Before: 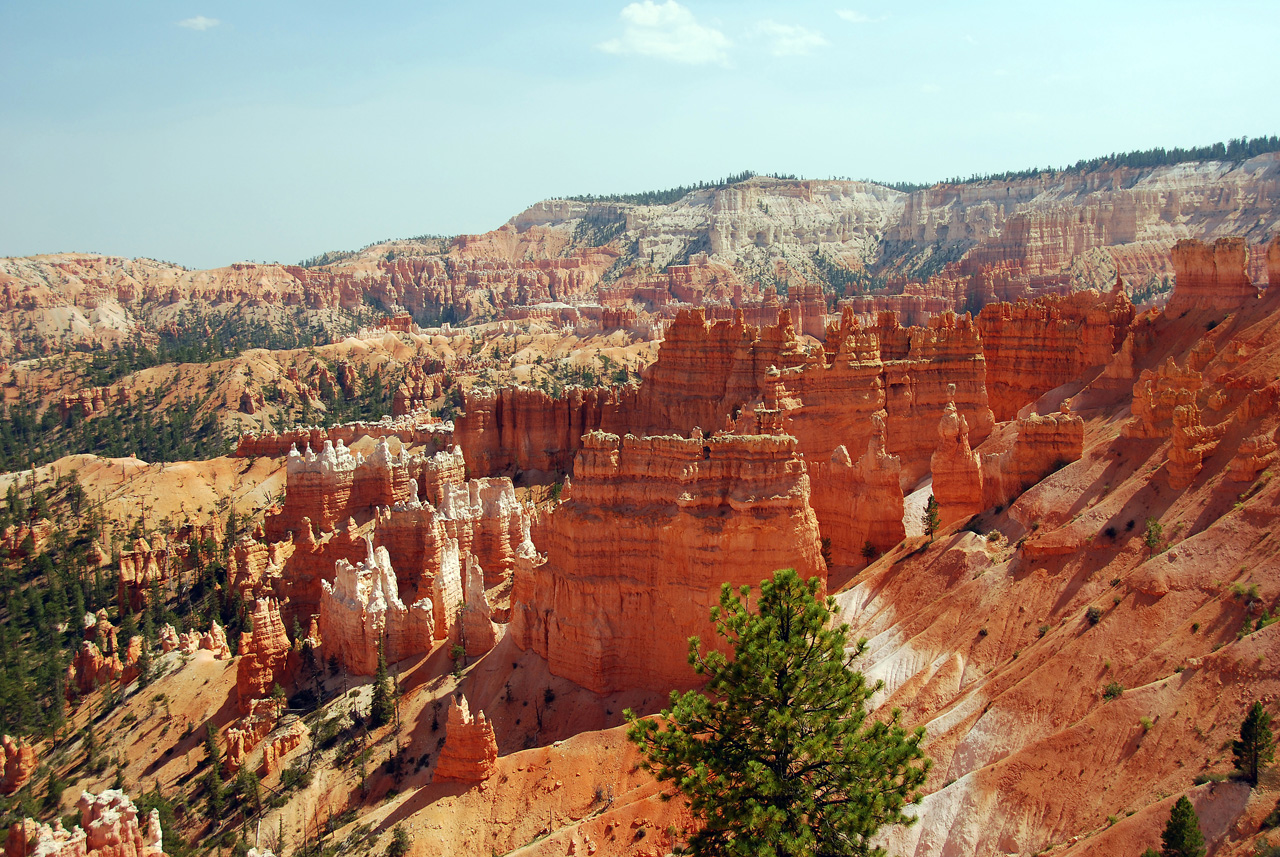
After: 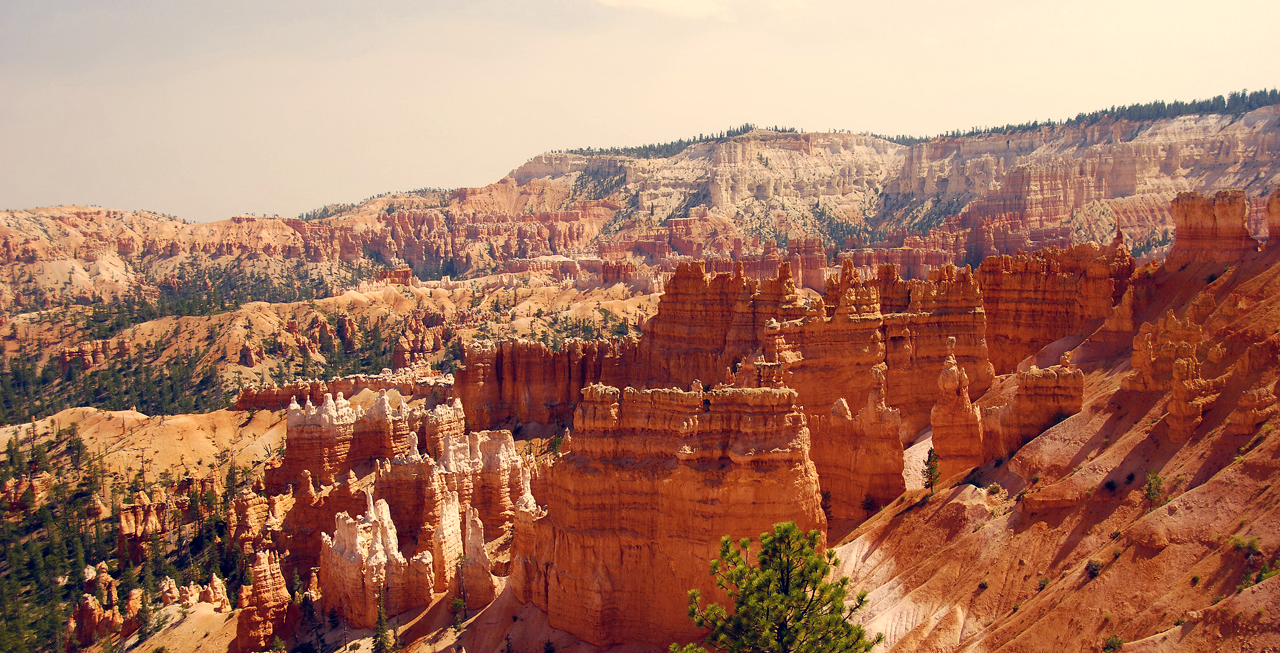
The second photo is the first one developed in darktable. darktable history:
crop: top 5.583%, bottom 18.129%
color balance rgb: shadows lift › luminance -9.89%, shadows lift › chroma 0.732%, shadows lift › hue 115.03°, perceptual saturation grading › global saturation 27.514%, perceptual saturation grading › highlights -25.181%, perceptual saturation grading › shadows 23.96%, global vibrance 20%
color correction: highlights a* 19.96, highlights b* 27.45, shadows a* 3.3, shadows b* -17.3, saturation 0.722
